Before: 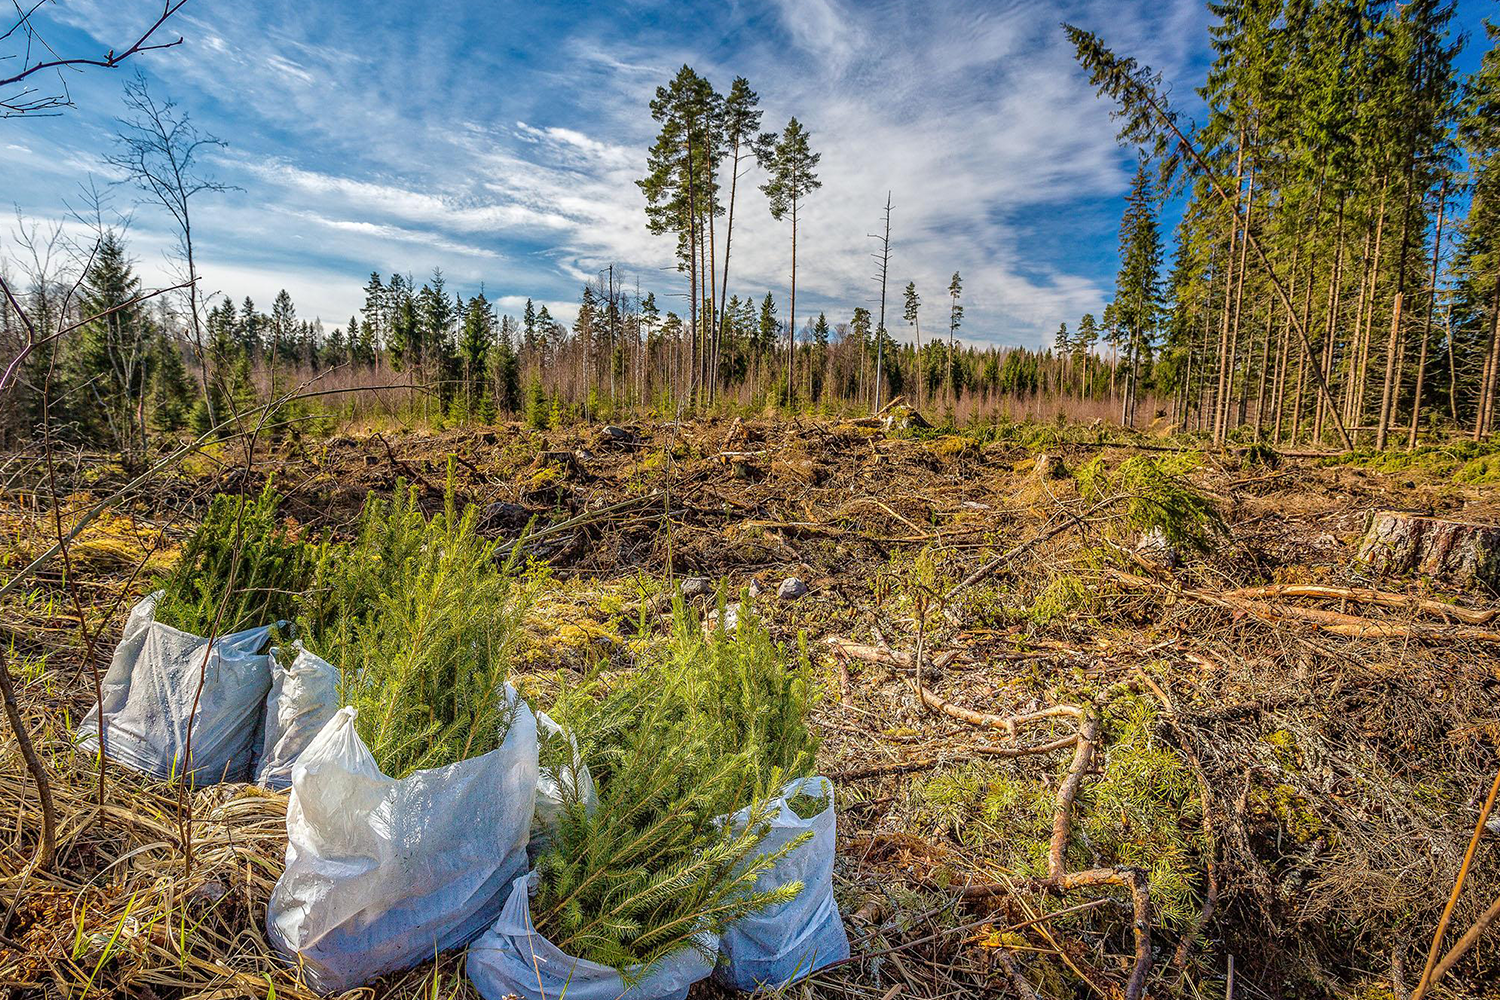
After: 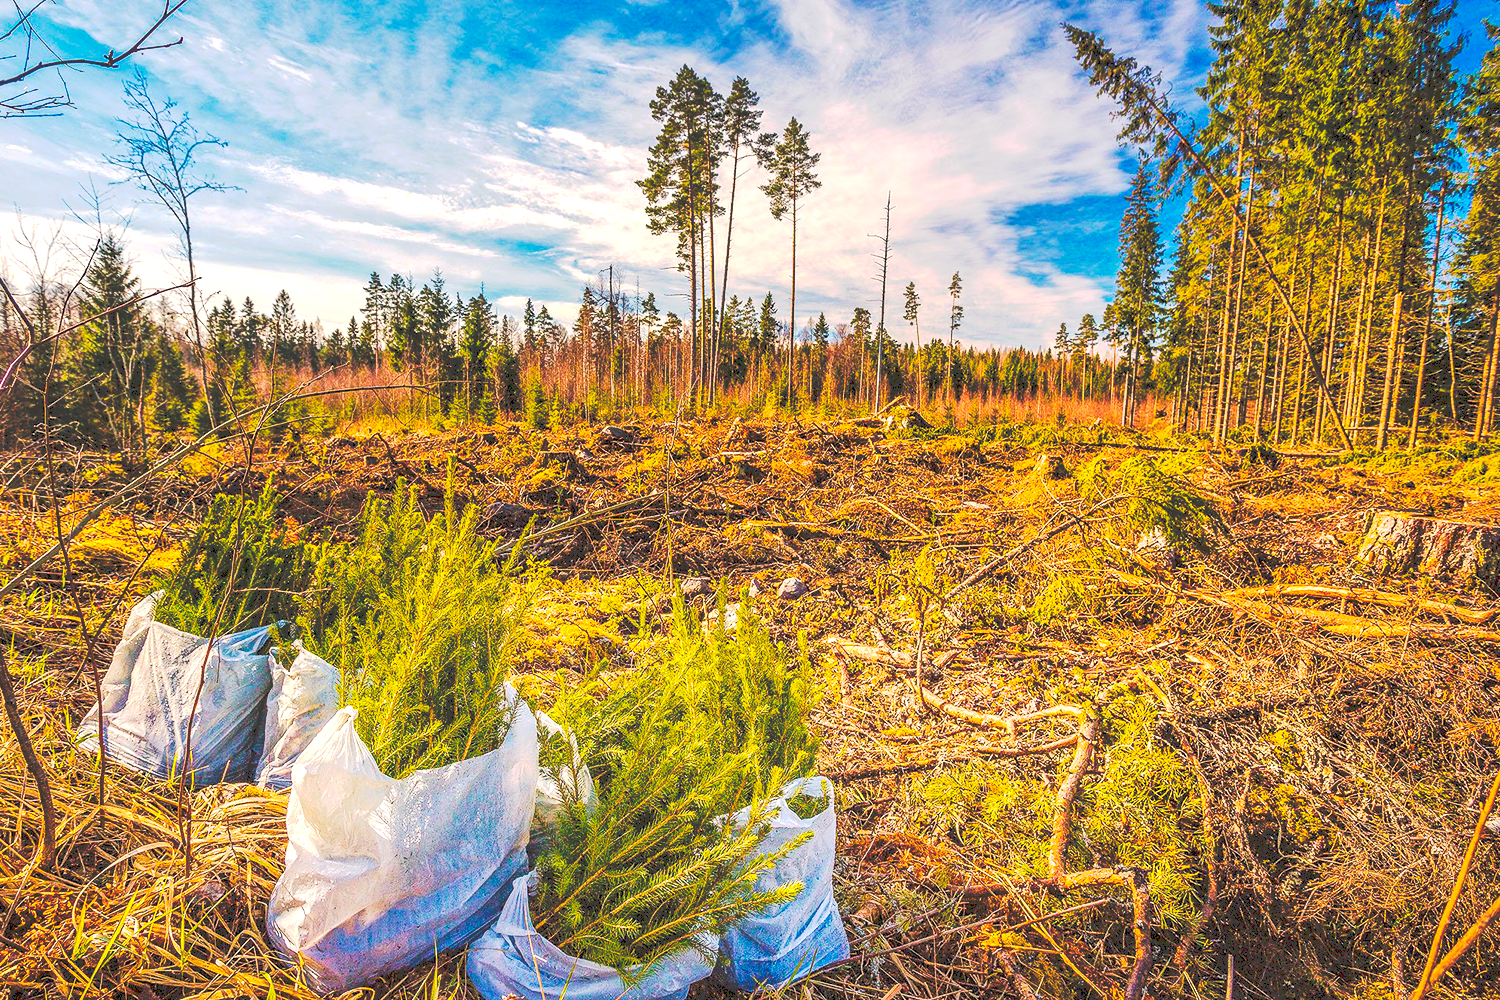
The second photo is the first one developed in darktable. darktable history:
exposure: black level correction 0.001, exposure 0.5 EV, compensate exposure bias true, compensate highlight preservation false
white balance: red 1.127, blue 0.943
color balance rgb: perceptual saturation grading › global saturation 30%, global vibrance 20%
tone curve: curves: ch0 [(0, 0) (0.003, 0.231) (0.011, 0.231) (0.025, 0.231) (0.044, 0.231) (0.069, 0.235) (0.1, 0.24) (0.136, 0.246) (0.177, 0.256) (0.224, 0.279) (0.277, 0.313) (0.335, 0.354) (0.399, 0.428) (0.468, 0.514) (0.543, 0.61) (0.623, 0.728) (0.709, 0.808) (0.801, 0.873) (0.898, 0.909) (1, 1)], preserve colors none
